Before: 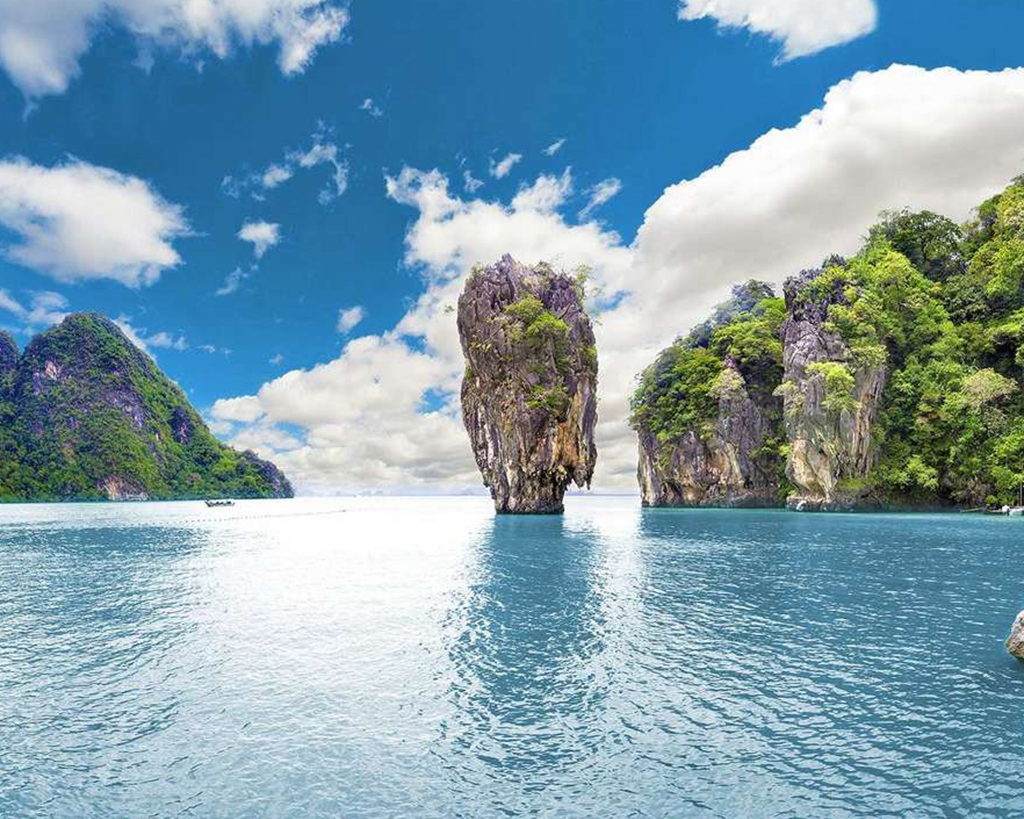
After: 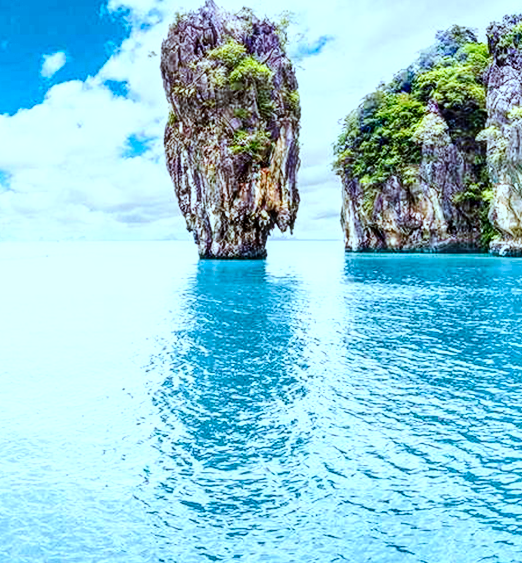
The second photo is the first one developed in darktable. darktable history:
local contrast: highlights 62%, detail 143%, midtone range 0.435
base curve: curves: ch0 [(0, 0) (0.036, 0.025) (0.121, 0.166) (0.206, 0.329) (0.605, 0.79) (1, 1)], preserve colors none
color correction: highlights a* -9.83, highlights b* -21.2
contrast brightness saturation: contrast 0.15, brightness -0.006, saturation 0.096
crop and rotate: left 29.097%, top 31.141%, right 19.849%
